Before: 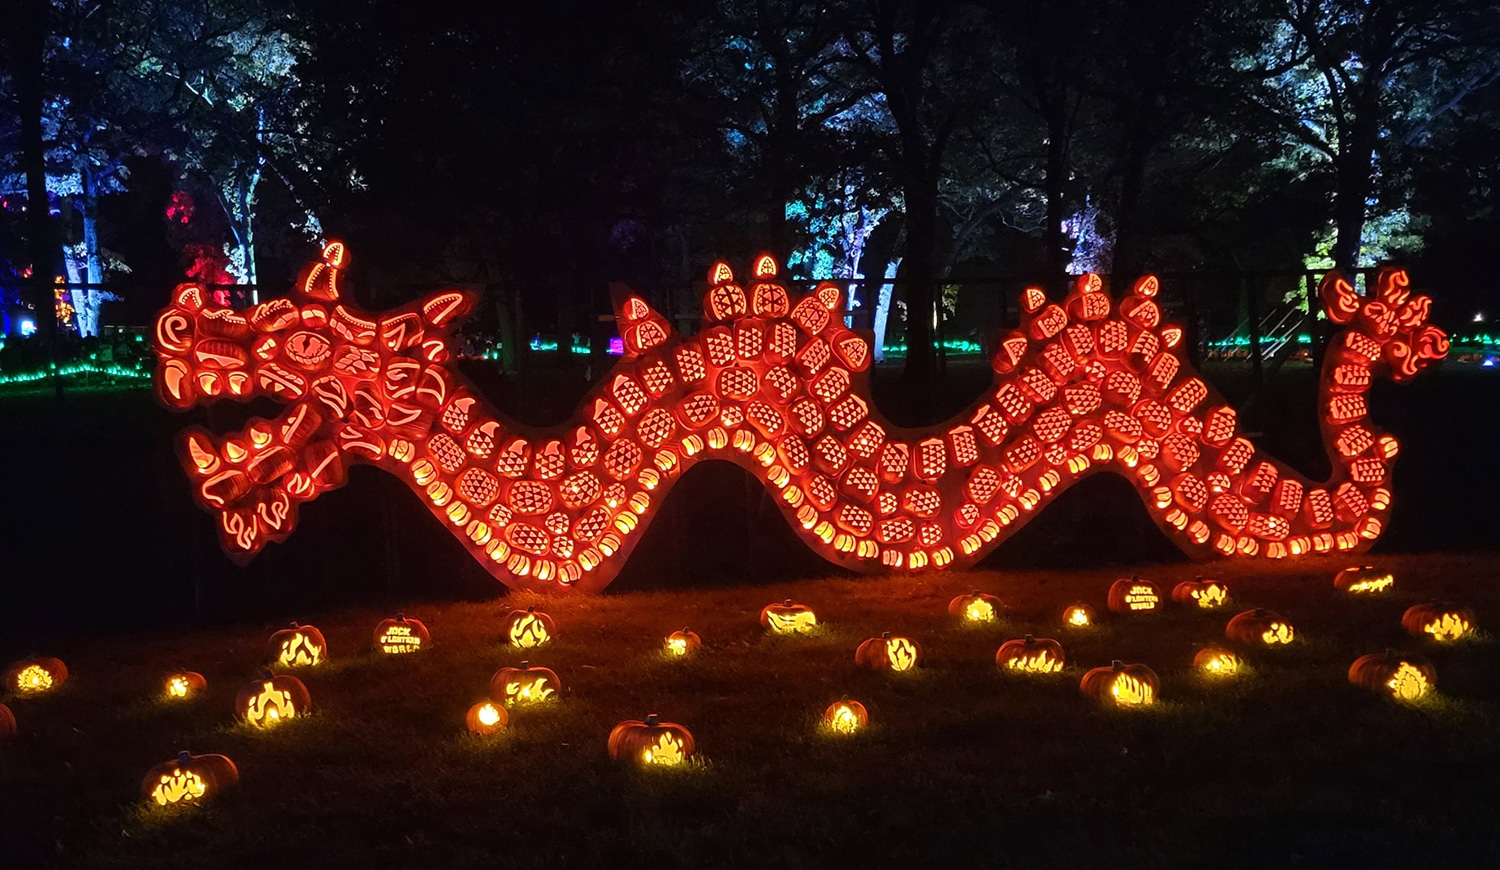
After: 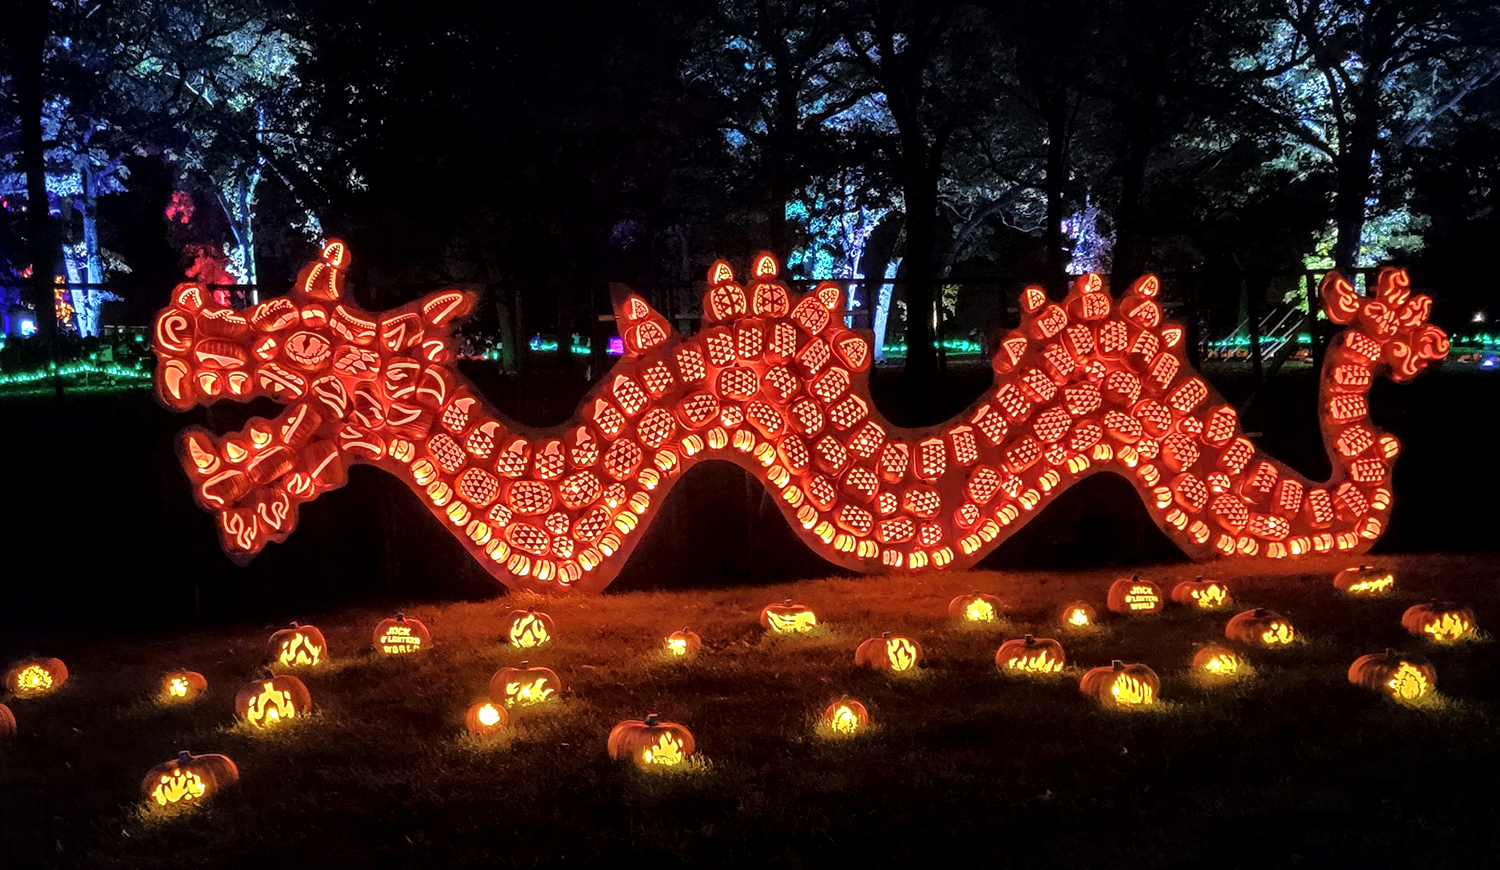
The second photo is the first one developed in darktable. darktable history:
tone equalizer: -8 EV -0.504 EV, -7 EV -0.327 EV, -6 EV -0.058 EV, -5 EV 0.388 EV, -4 EV 0.959 EV, -3 EV 0.803 EV, -2 EV -0.009 EV, -1 EV 0.125 EV, +0 EV -0.015 EV
local contrast: detail 150%
